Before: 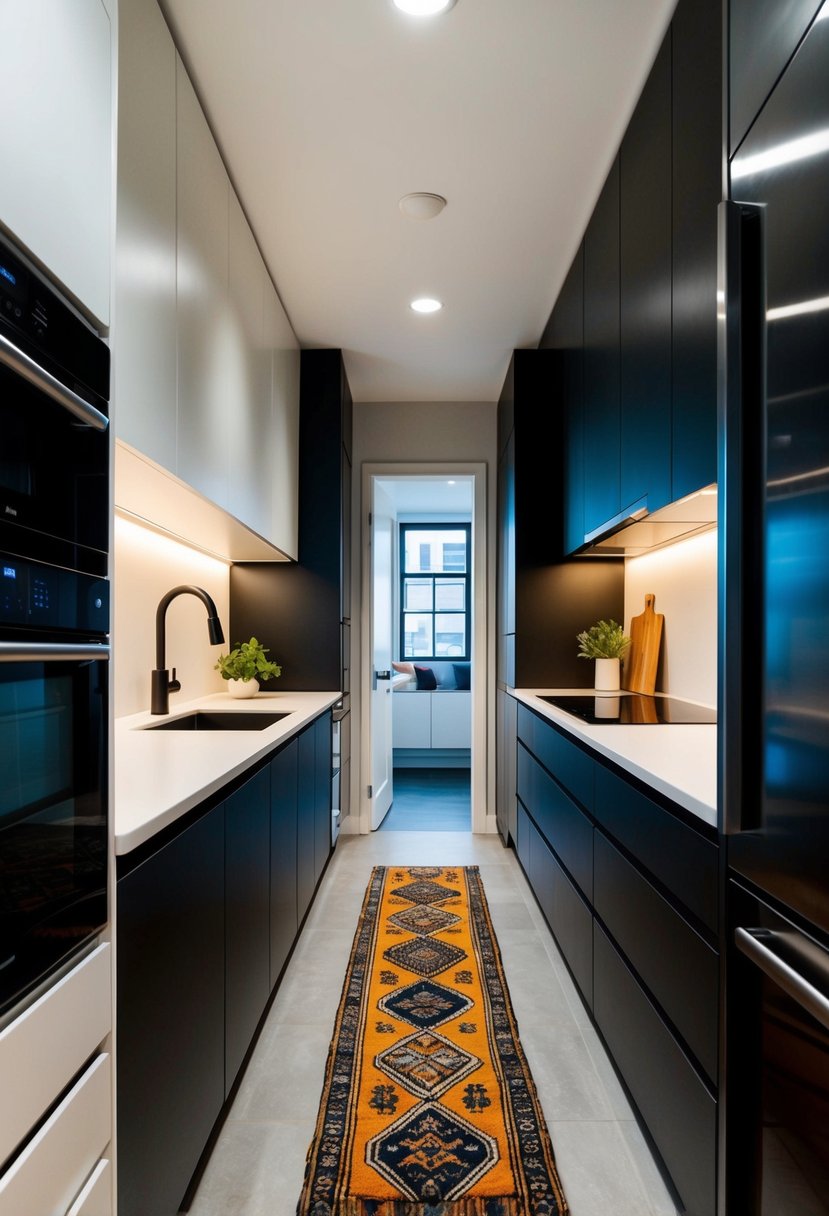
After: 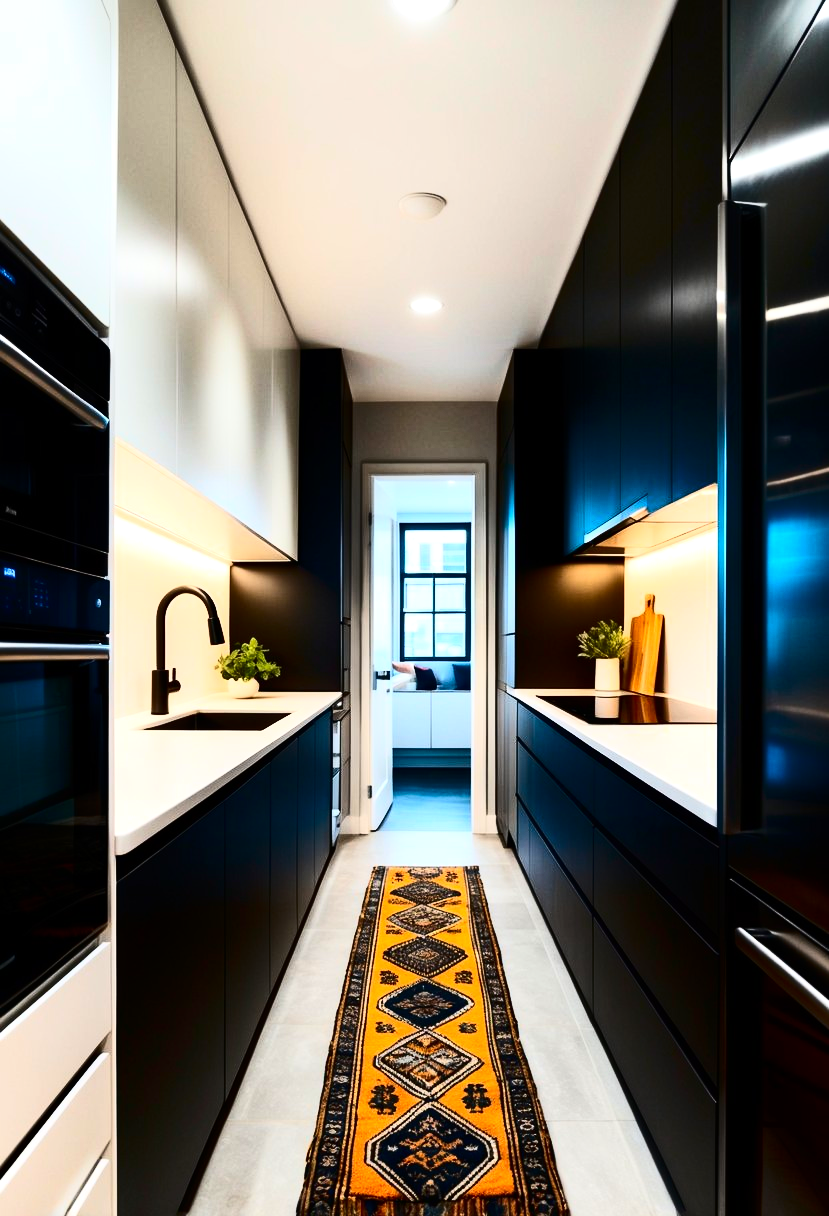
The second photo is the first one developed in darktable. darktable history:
tone equalizer: -8 EV -0.417 EV, -7 EV -0.389 EV, -6 EV -0.333 EV, -5 EV -0.222 EV, -3 EV 0.222 EV, -2 EV 0.333 EV, -1 EV 0.389 EV, +0 EV 0.417 EV, edges refinement/feathering 500, mask exposure compensation -1.57 EV, preserve details no
contrast brightness saturation: contrast 0.4, brightness 0.05, saturation 0.25
